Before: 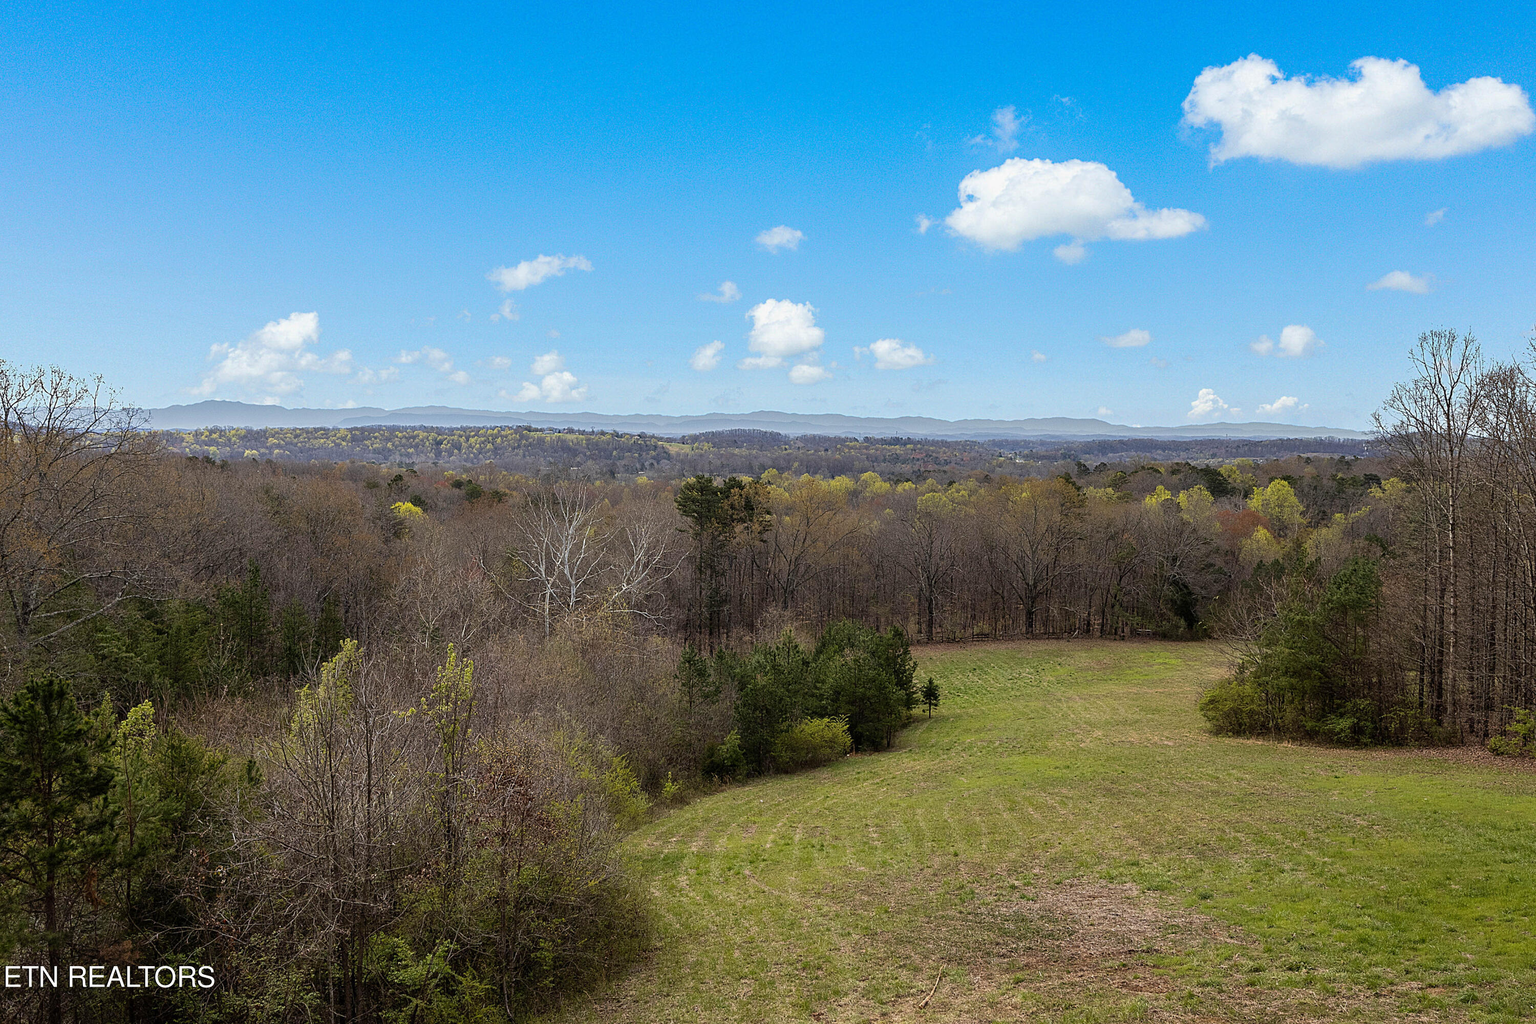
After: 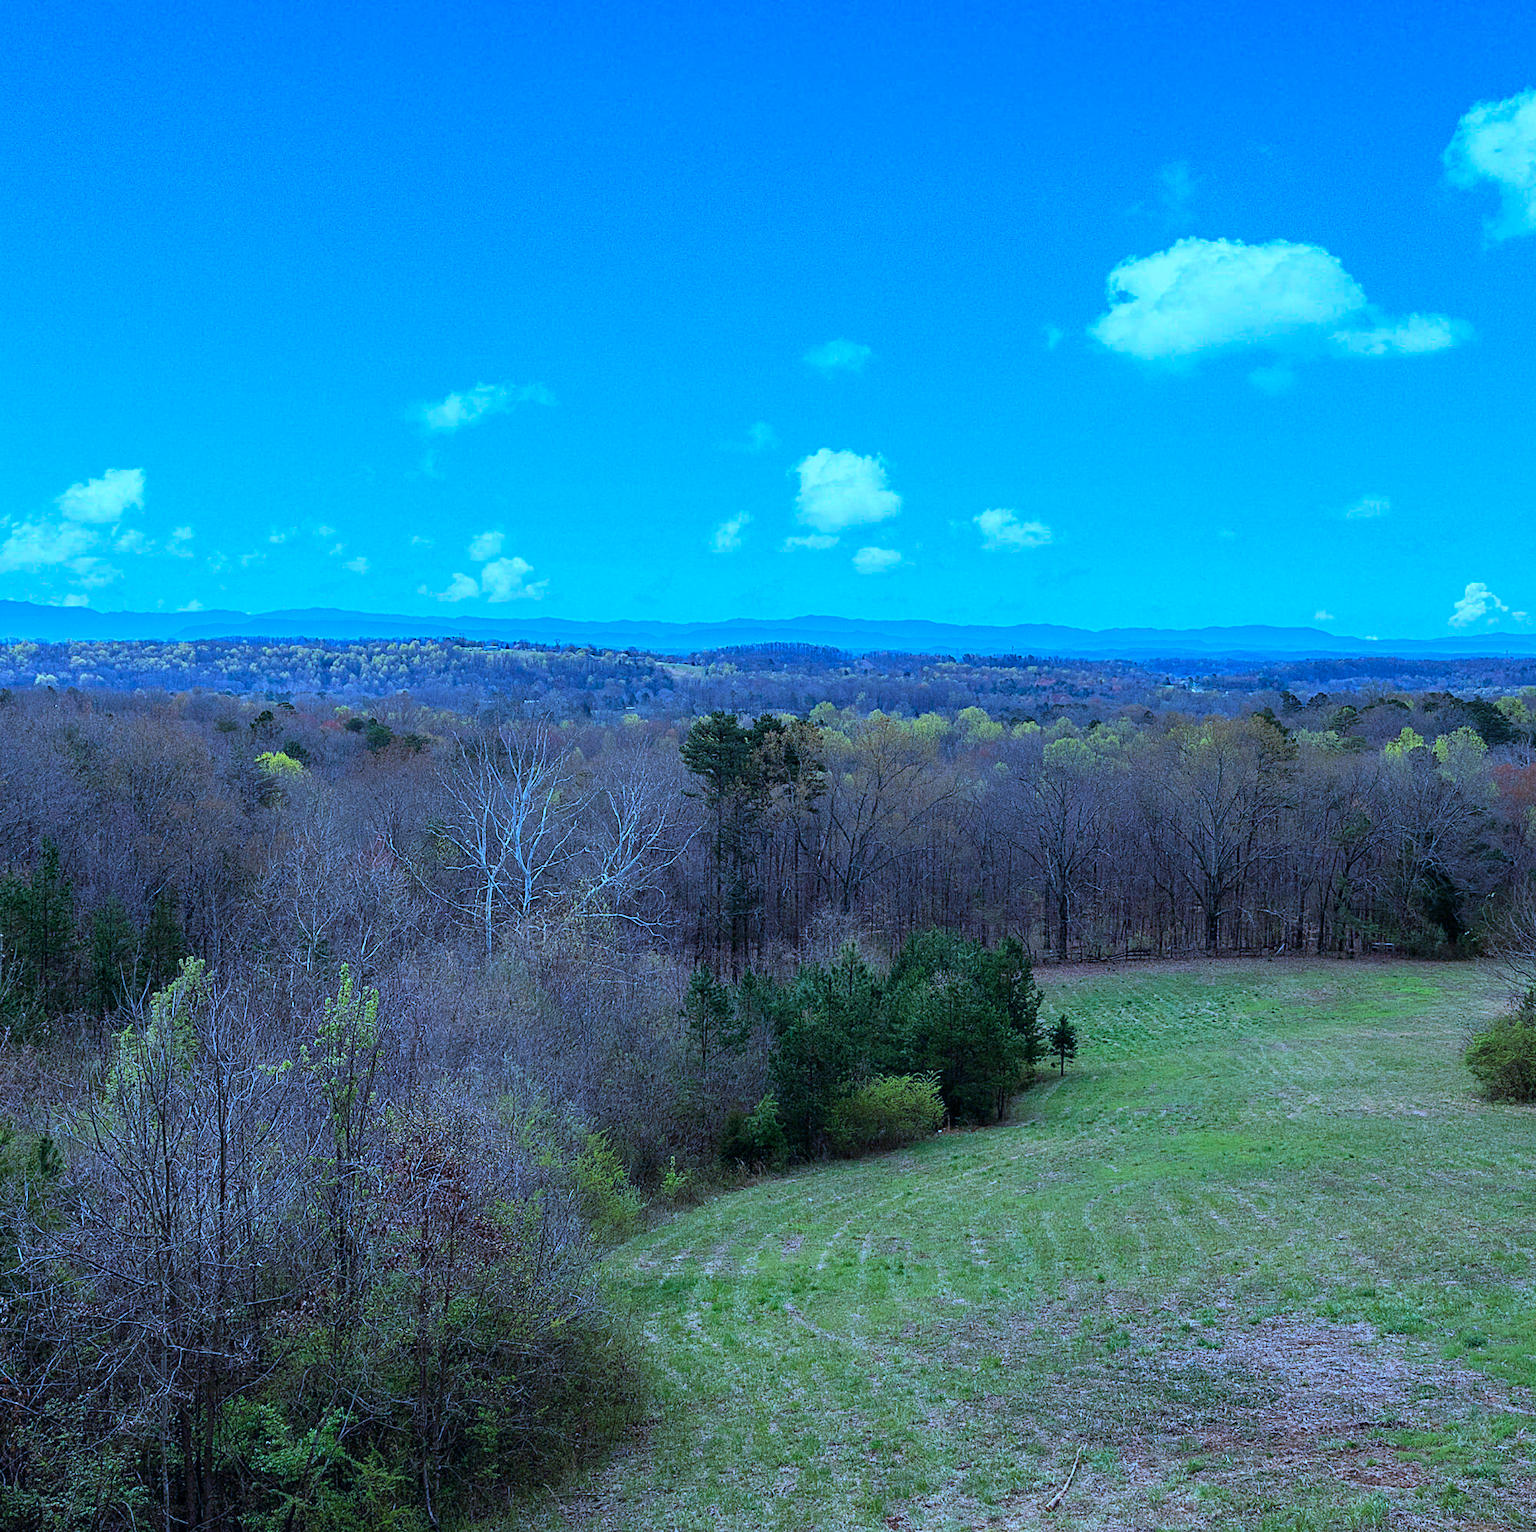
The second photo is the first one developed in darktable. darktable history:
crop and rotate: left 14.423%, right 18.784%
color calibration: illuminant as shot in camera, x 0.443, y 0.414, temperature 2889.79 K
color balance rgb: perceptual saturation grading › global saturation 30.672%
